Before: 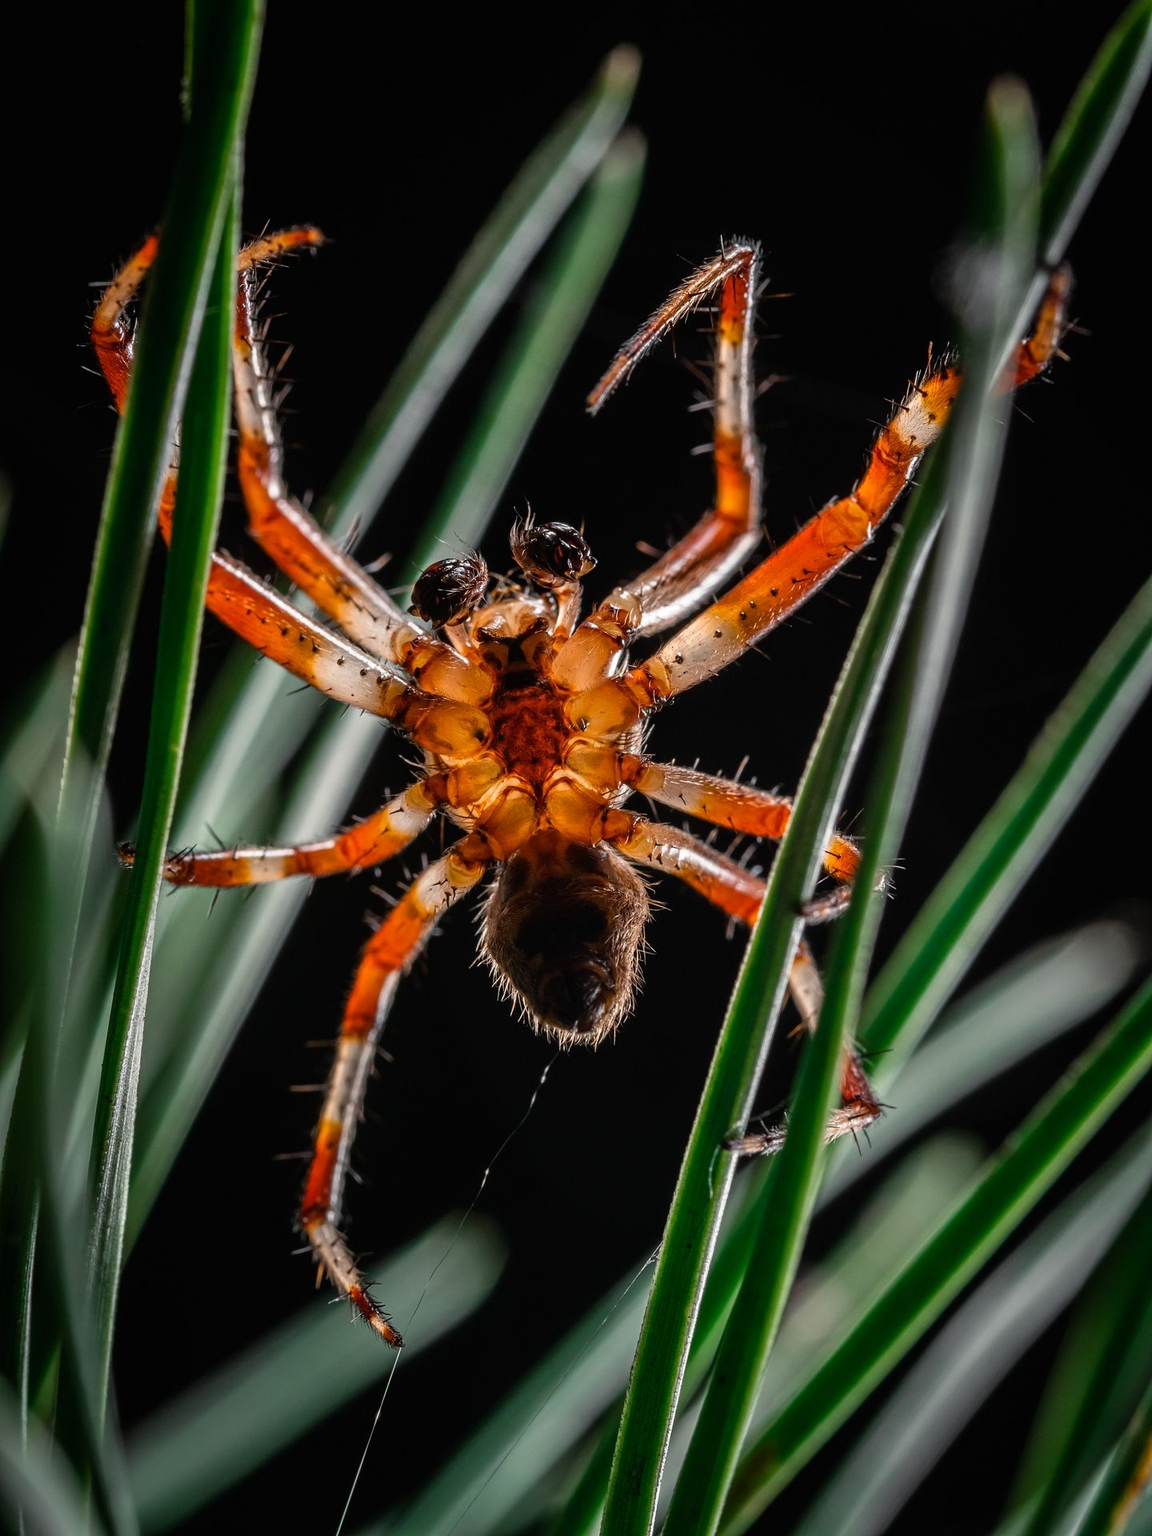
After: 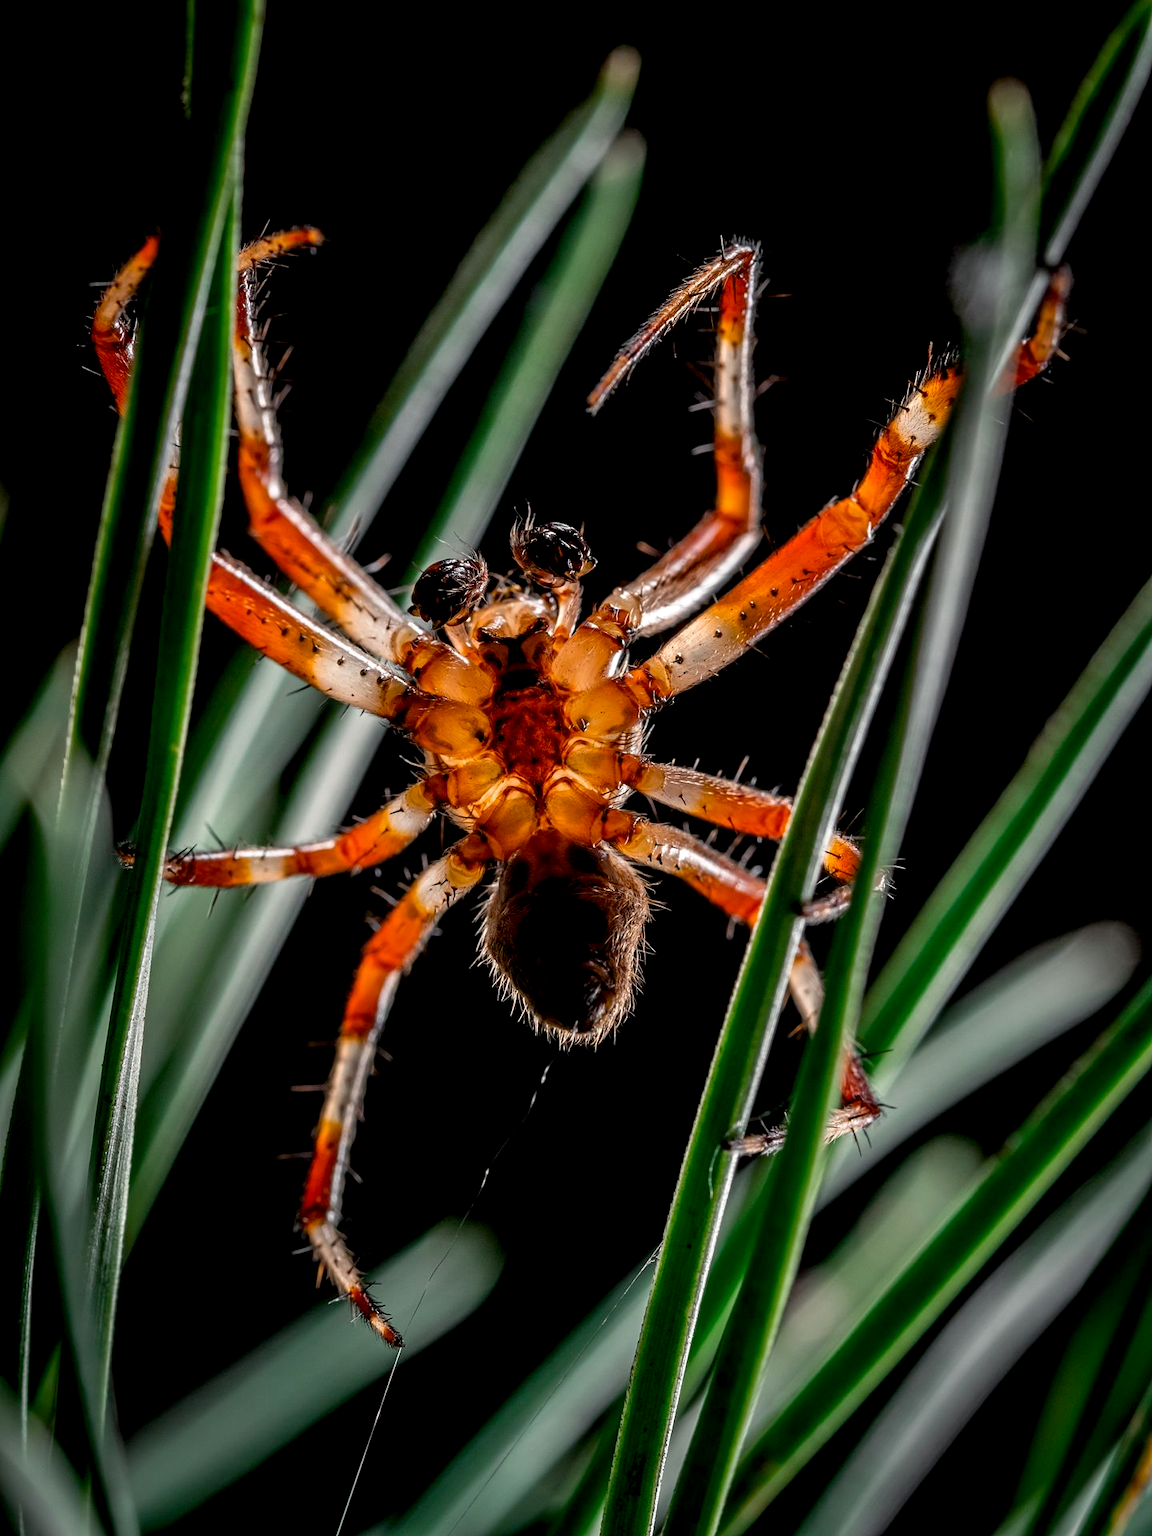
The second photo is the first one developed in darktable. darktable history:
exposure: black level correction 0.009, exposure 0.109 EV, compensate highlight preservation false
